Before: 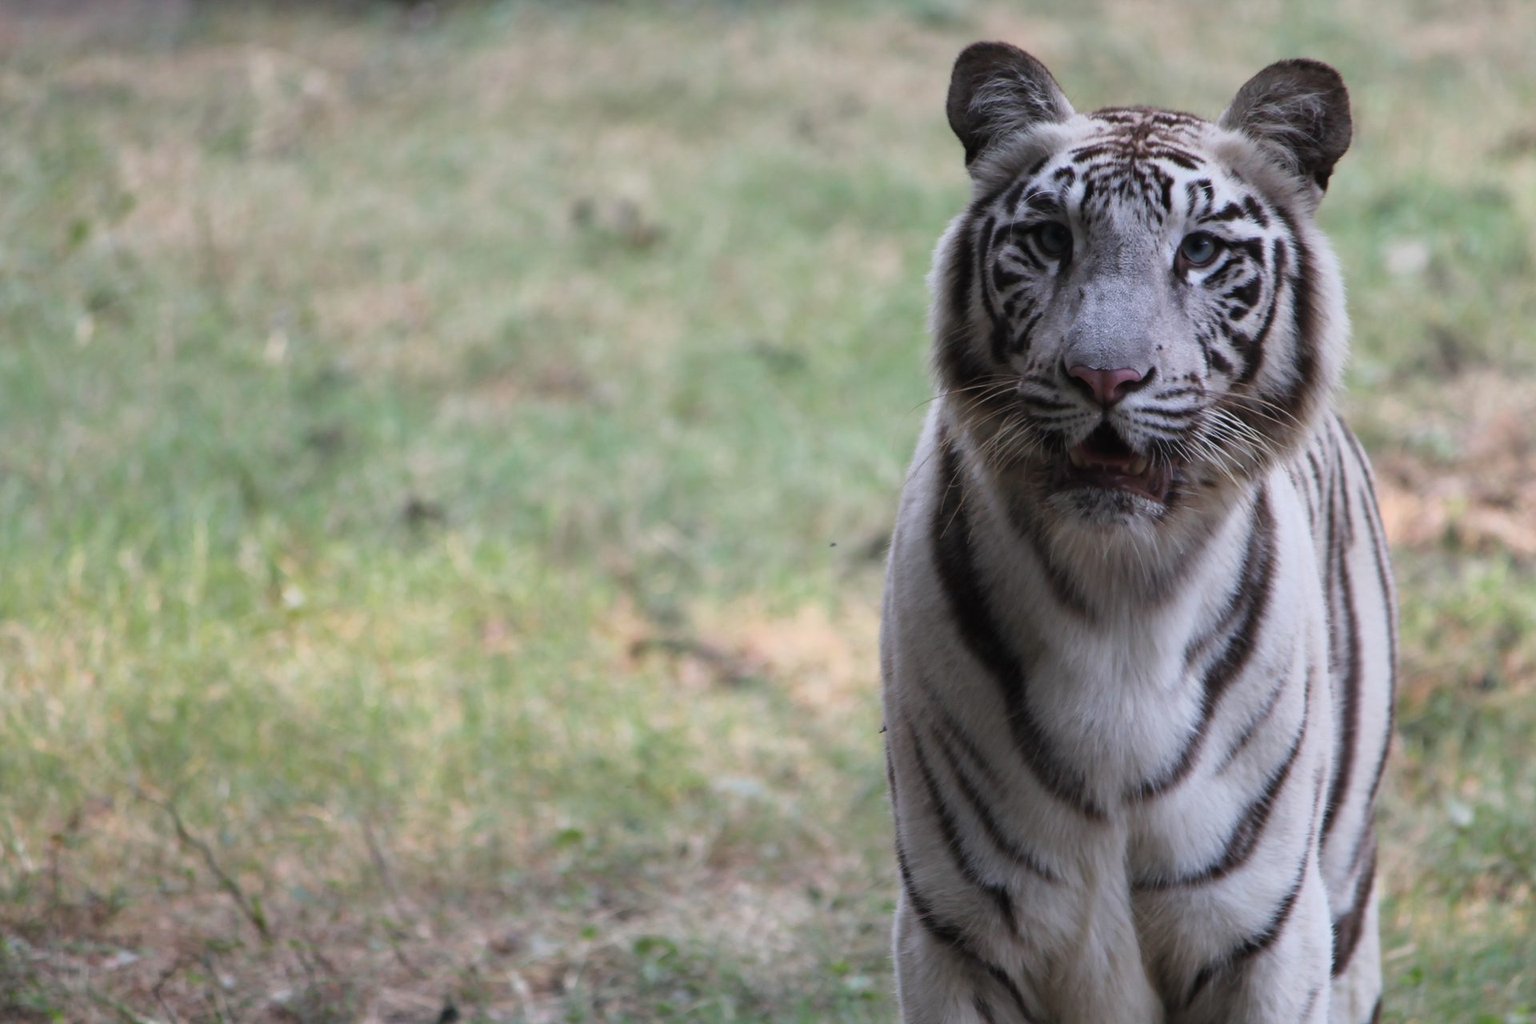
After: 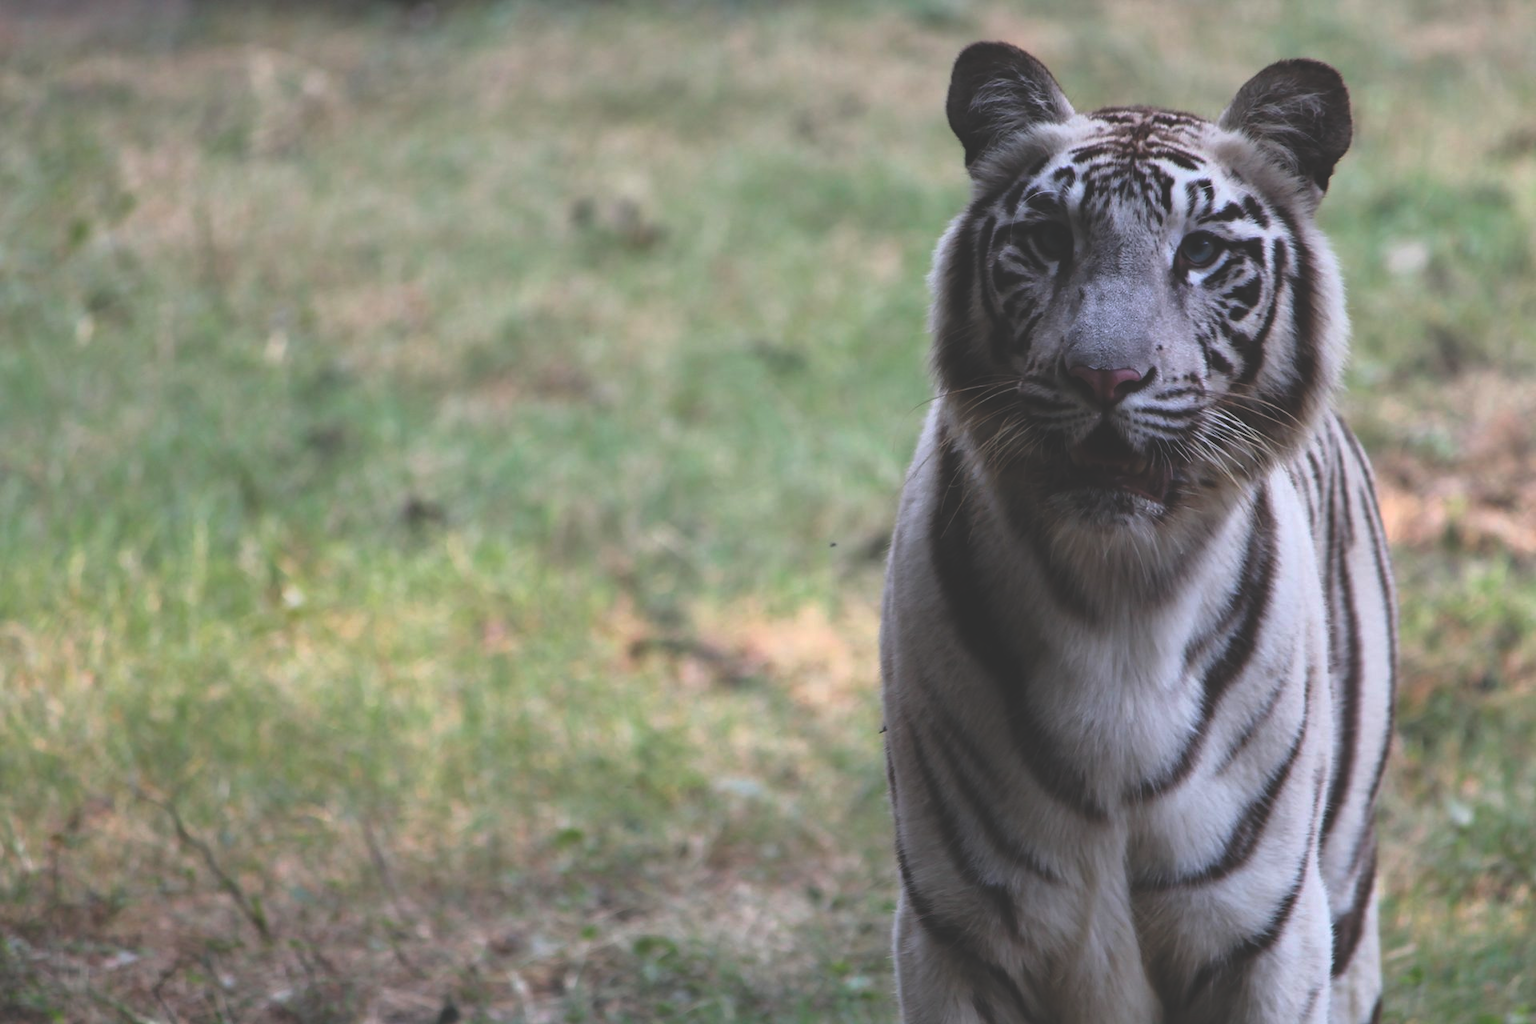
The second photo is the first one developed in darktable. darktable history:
exposure: exposure 0.191 EV, compensate highlight preservation false
rgb curve: curves: ch0 [(0, 0.186) (0.314, 0.284) (0.775, 0.708) (1, 1)], compensate middle gray true, preserve colors none
